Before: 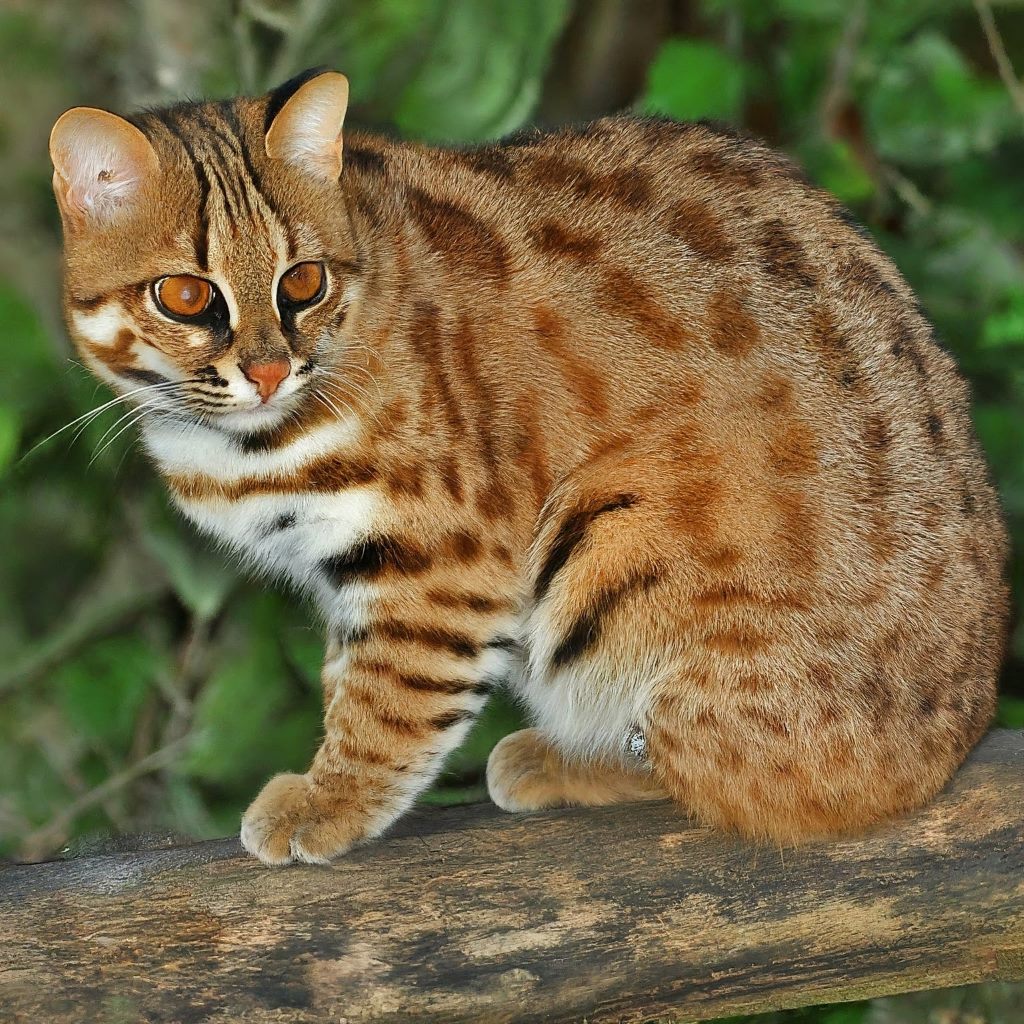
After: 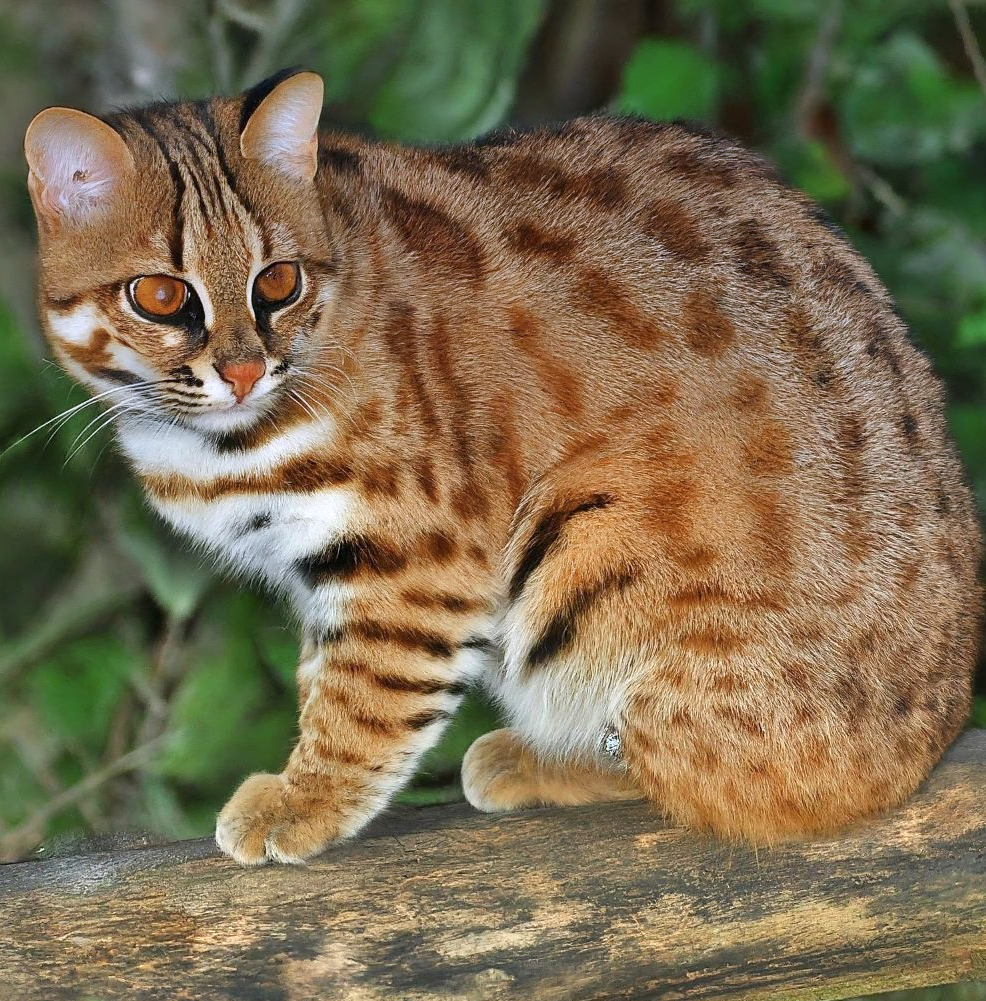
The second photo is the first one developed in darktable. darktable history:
exposure: black level correction 0, exposure 0.5 EV, compensate exposure bias true, compensate highlight preservation false
graduated density: hue 238.83°, saturation 50%
crop and rotate: left 2.536%, right 1.107%, bottom 2.246%
